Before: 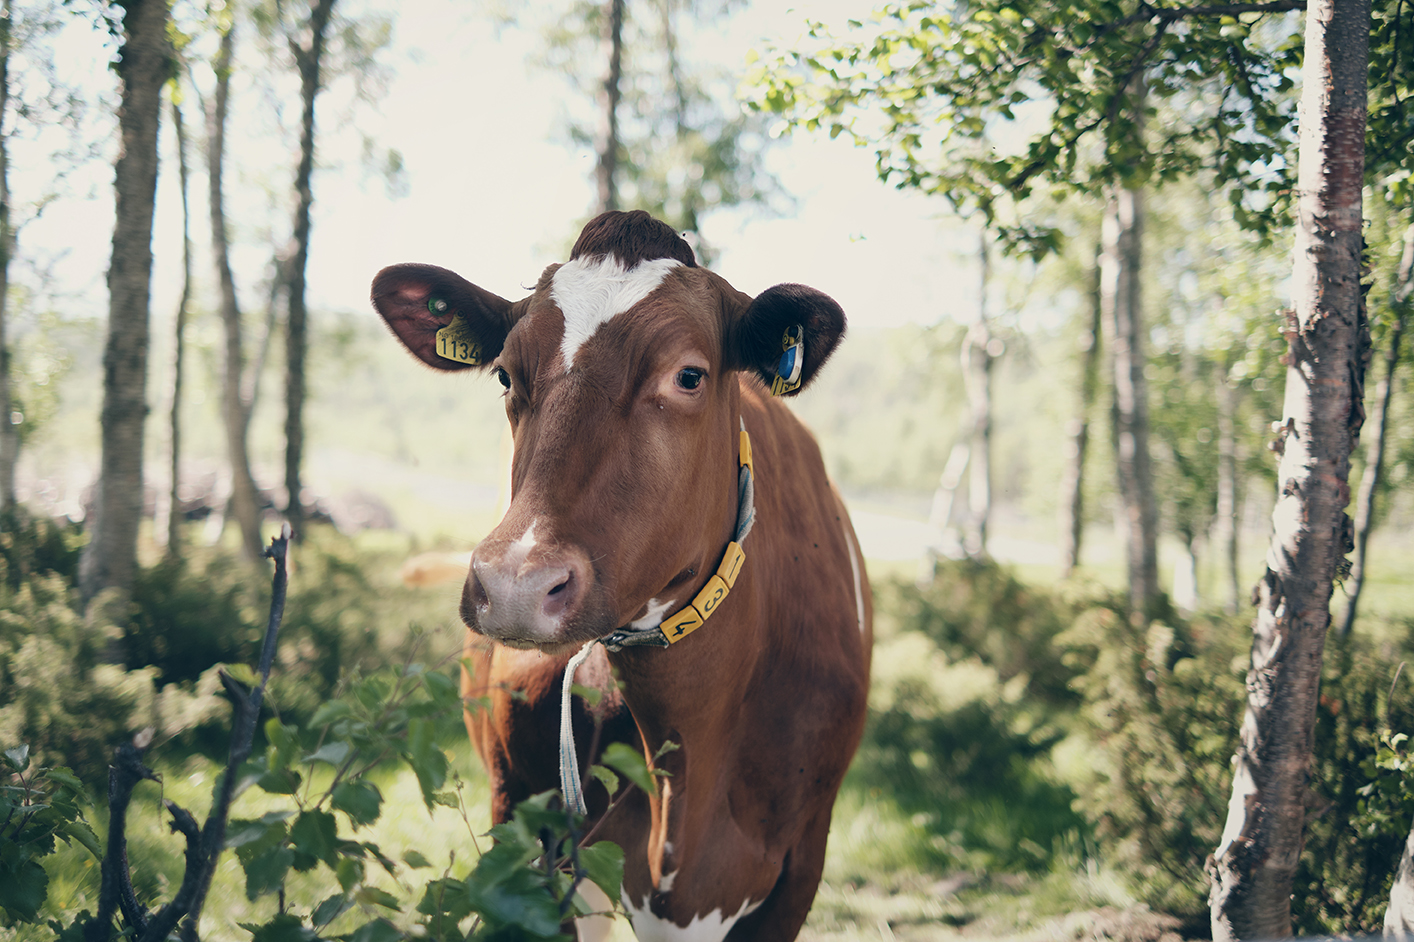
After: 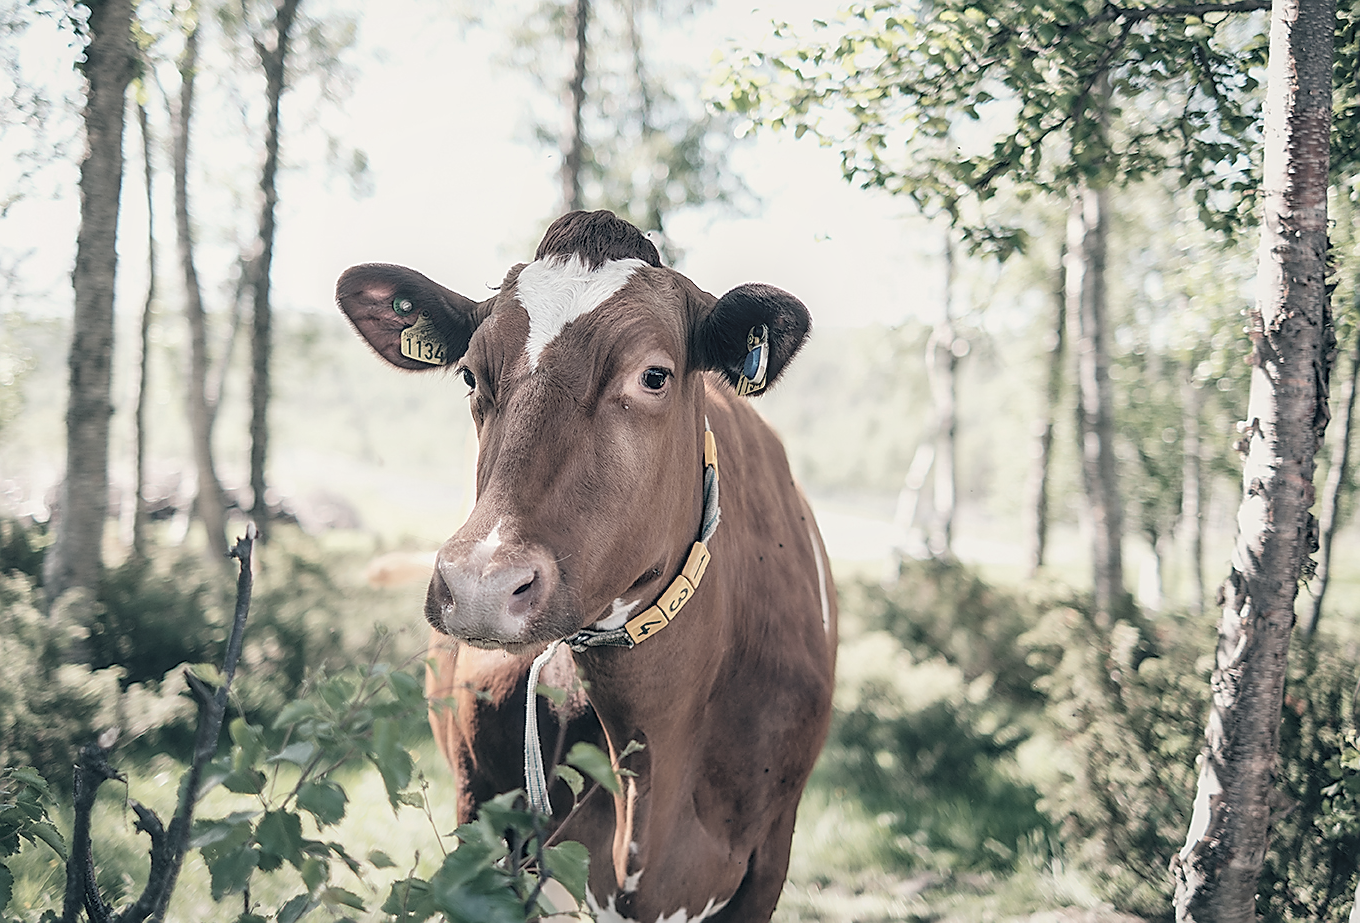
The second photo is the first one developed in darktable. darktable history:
sharpen: radius 1.416, amount 1.246, threshold 0.793
contrast brightness saturation: brightness 0.185, saturation -0.517
local contrast: on, module defaults
crop and rotate: left 2.511%, right 1.298%, bottom 1.952%
tone equalizer: edges refinement/feathering 500, mask exposure compensation -1.57 EV, preserve details no
